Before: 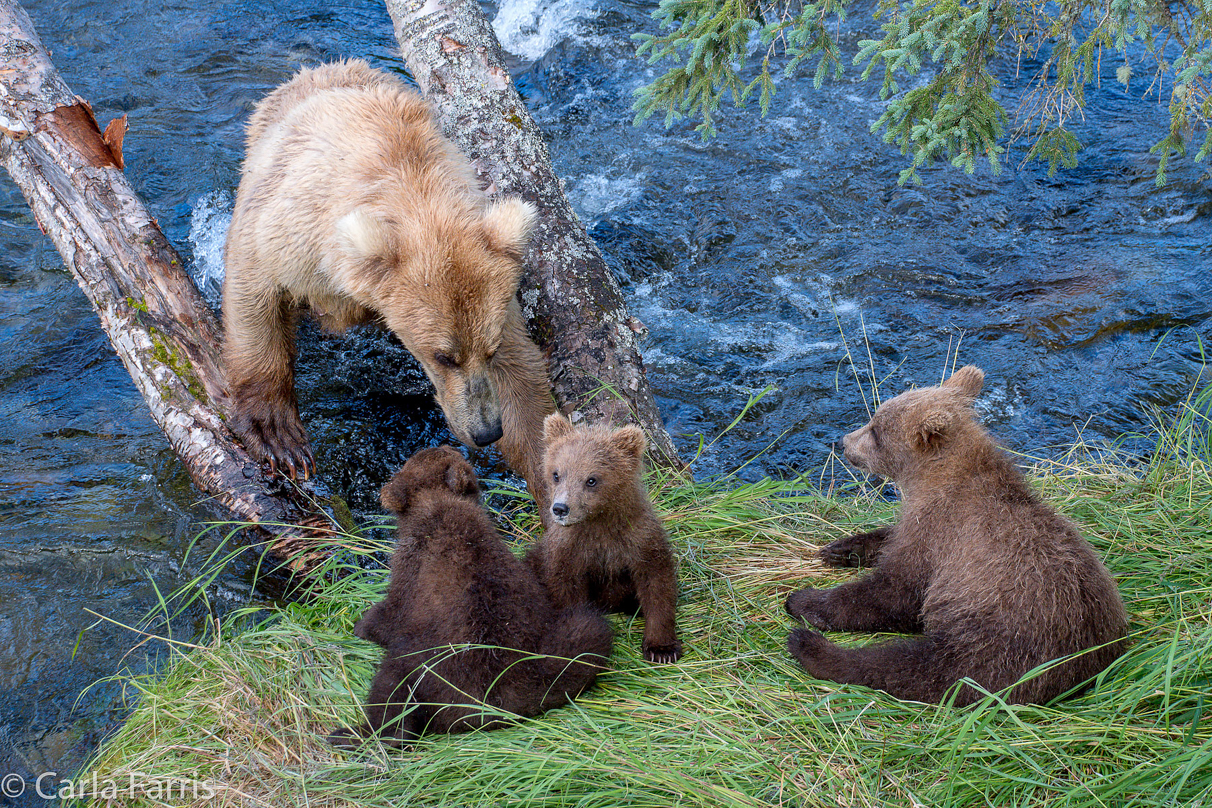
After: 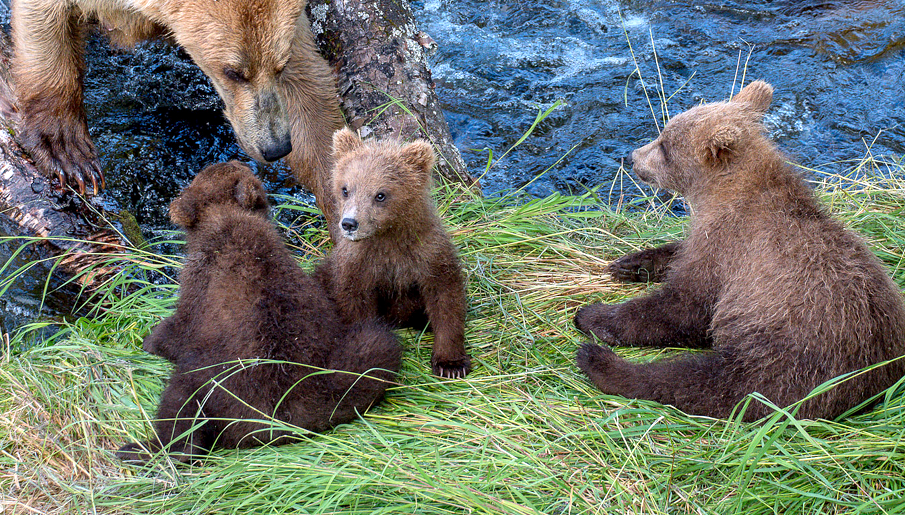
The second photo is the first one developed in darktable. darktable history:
tone equalizer: on, module defaults
exposure: black level correction 0.001, exposure 0.499 EV, compensate exposure bias true, compensate highlight preservation false
crop and rotate: left 17.444%, top 35.322%, right 7.861%, bottom 0.892%
